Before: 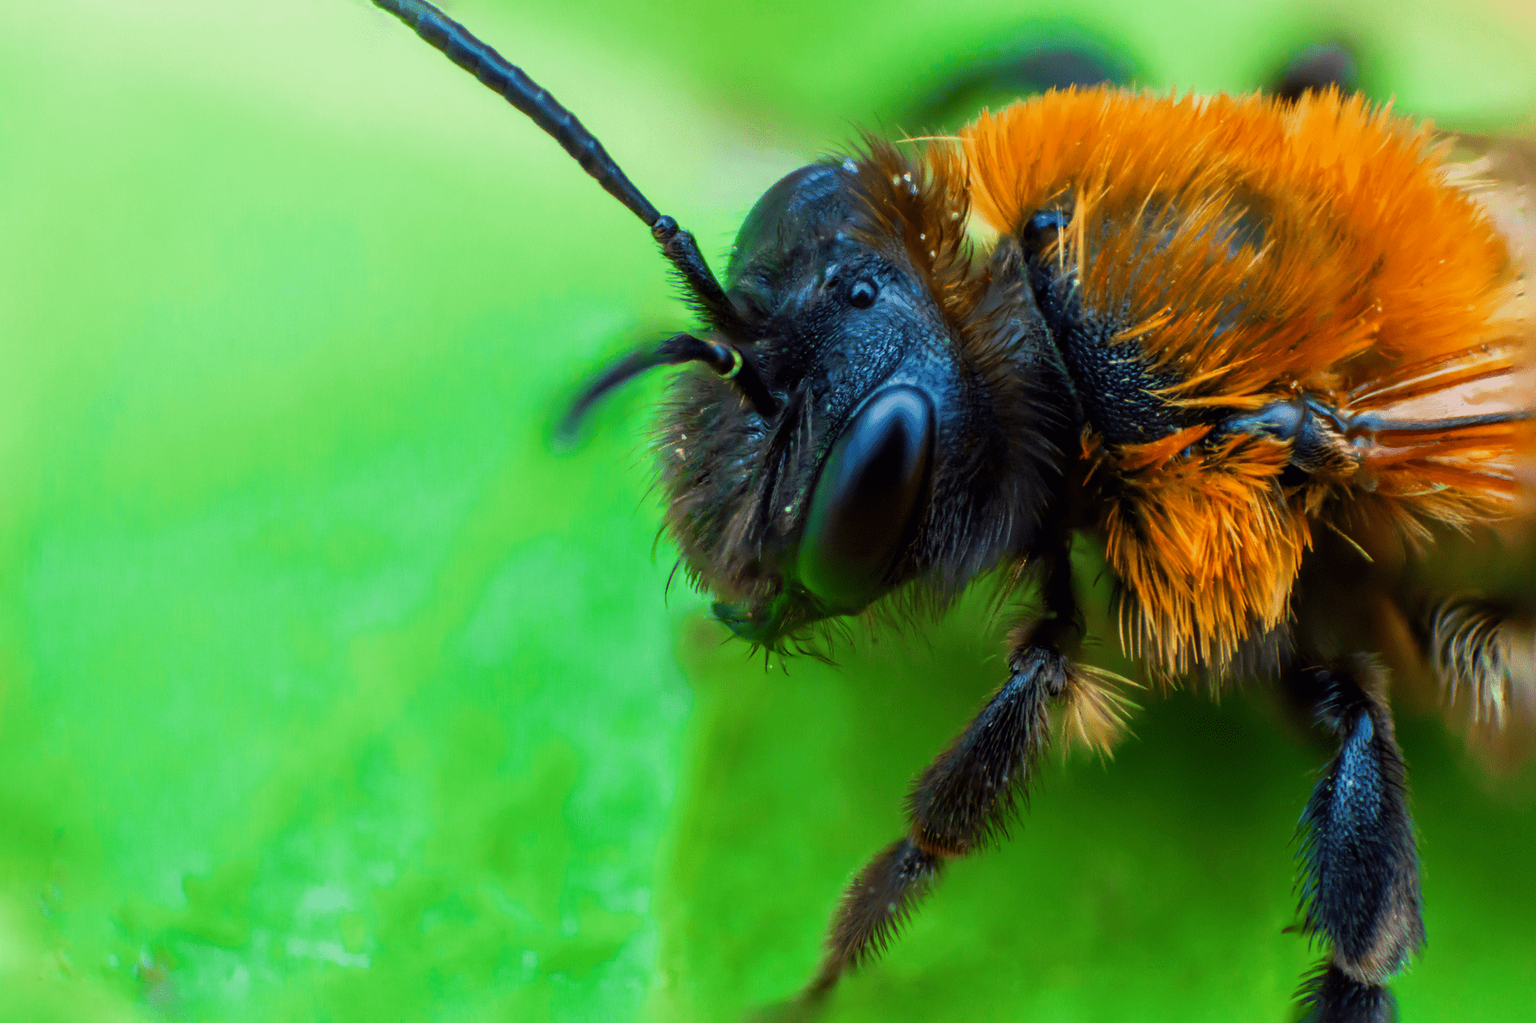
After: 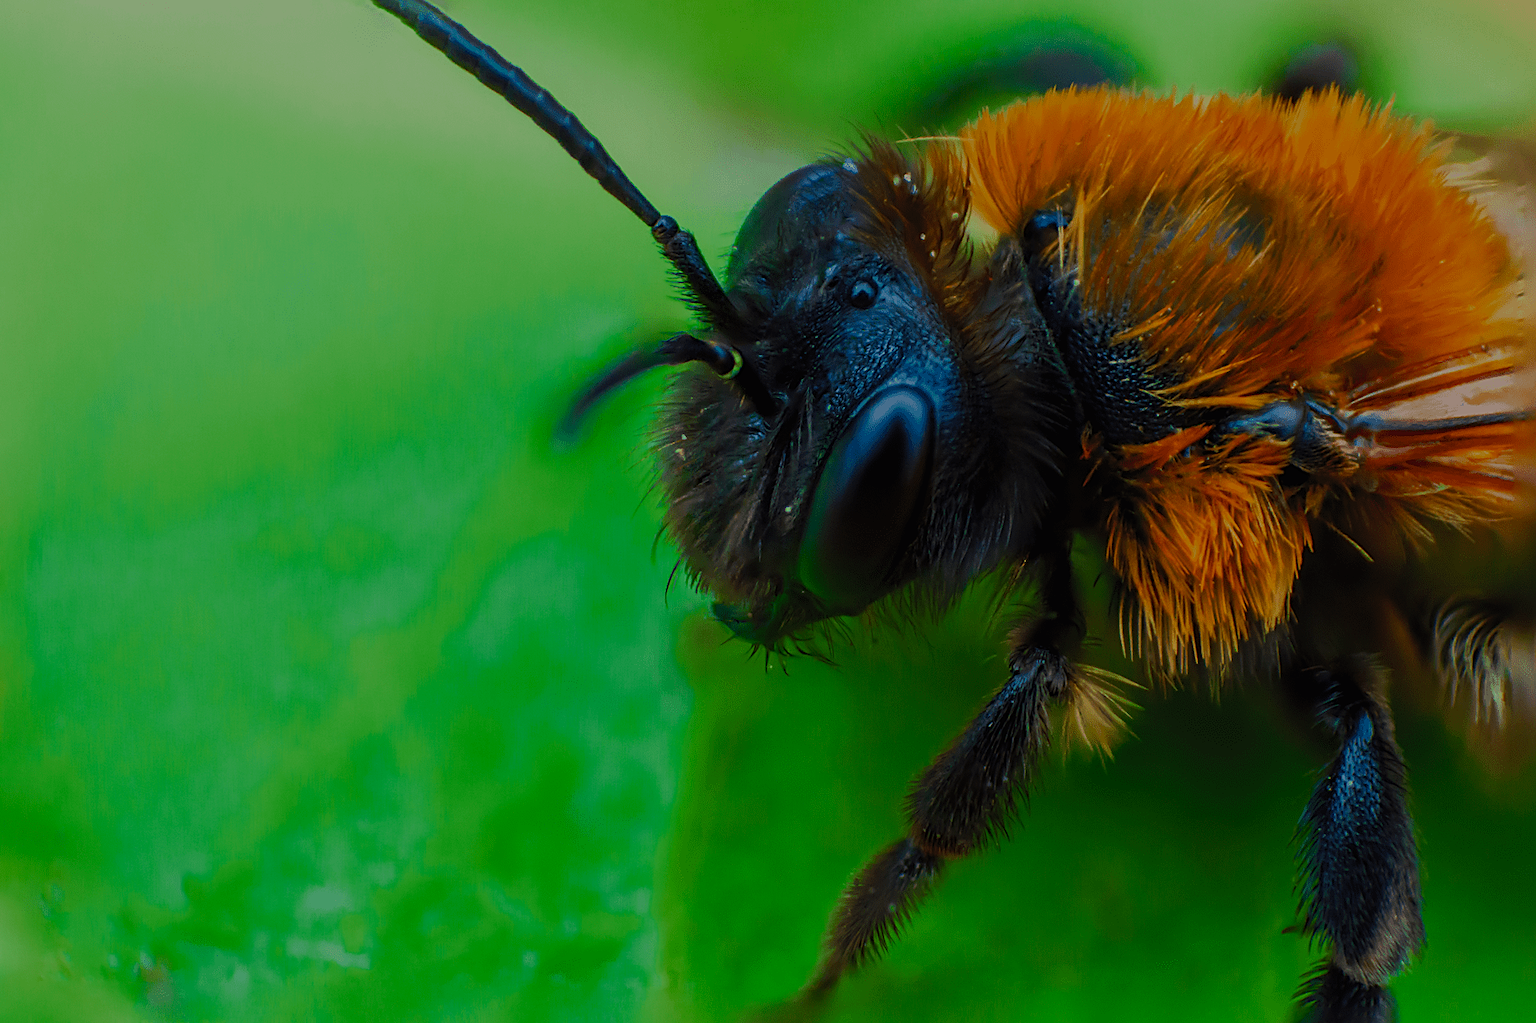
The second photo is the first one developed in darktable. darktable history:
exposure: exposure -2.002 EV, compensate highlight preservation false
sharpen: on, module defaults
contrast brightness saturation: contrast 0.24, brightness 0.26, saturation 0.39
